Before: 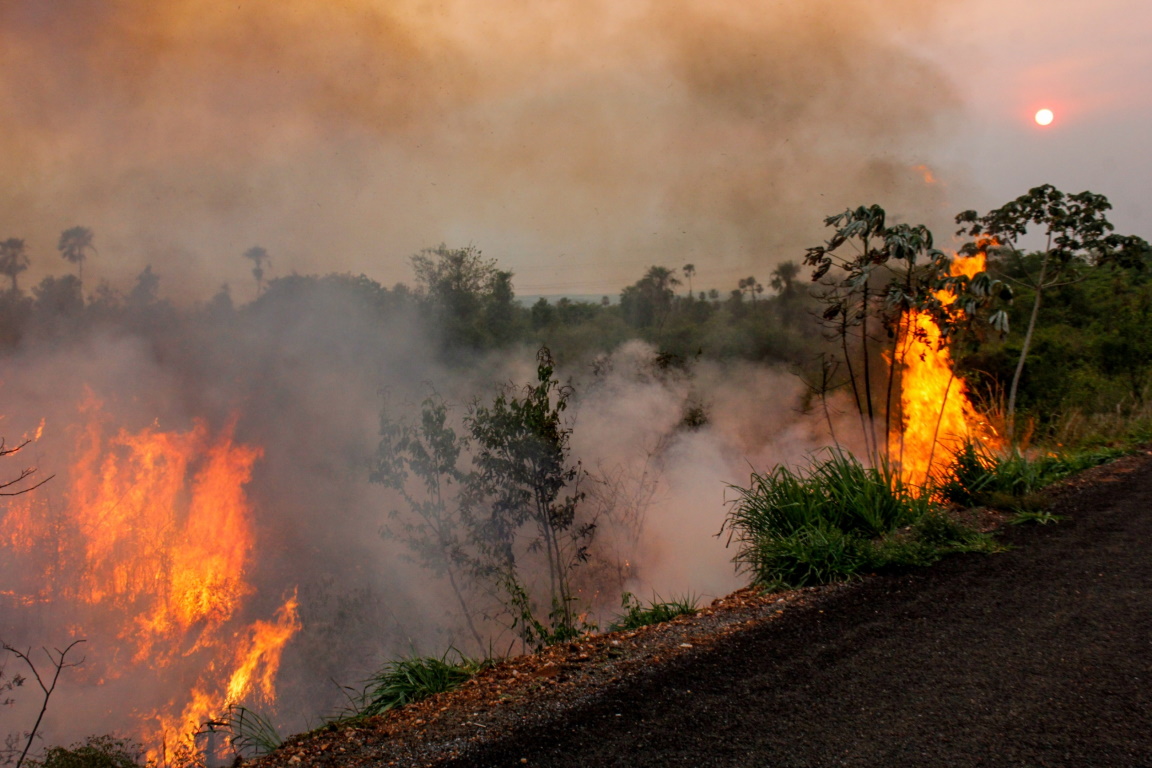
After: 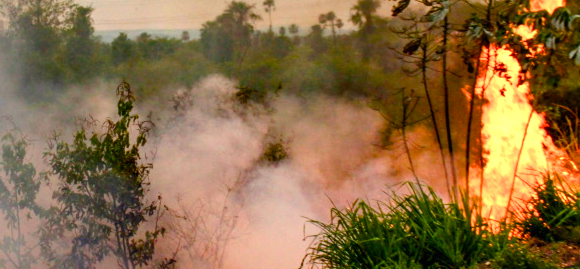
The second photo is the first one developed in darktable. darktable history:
exposure: black level correction 0, exposure 1 EV, compensate exposure bias true, compensate highlight preservation false
tone equalizer: edges refinement/feathering 500, mask exposure compensation -1.57 EV, preserve details no
color balance rgb: shadows lift › hue 87.08°, linear chroma grading › global chroma 14.644%, perceptual saturation grading › global saturation 0.6%, perceptual saturation grading › highlights -34.704%, perceptual saturation grading › mid-tones 15.021%, perceptual saturation grading › shadows 47.98%, global vibrance 50.05%
shadows and highlights: shadows 61.03, soften with gaussian
crop: left 36.474%, top 34.559%, right 13.164%, bottom 30.336%
